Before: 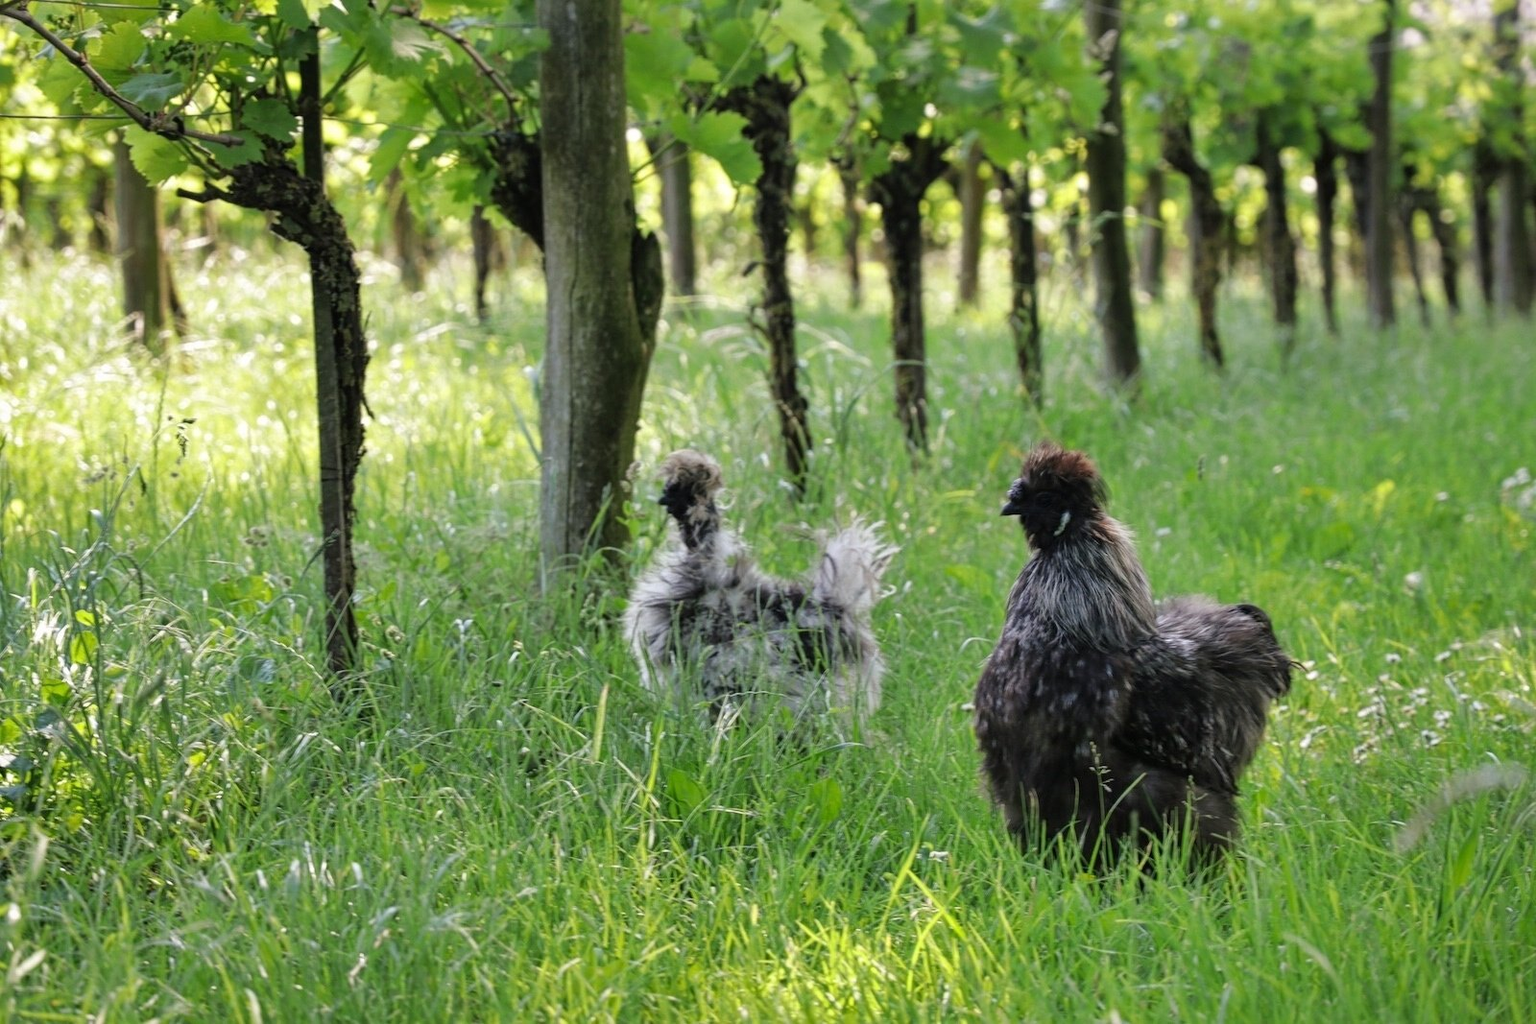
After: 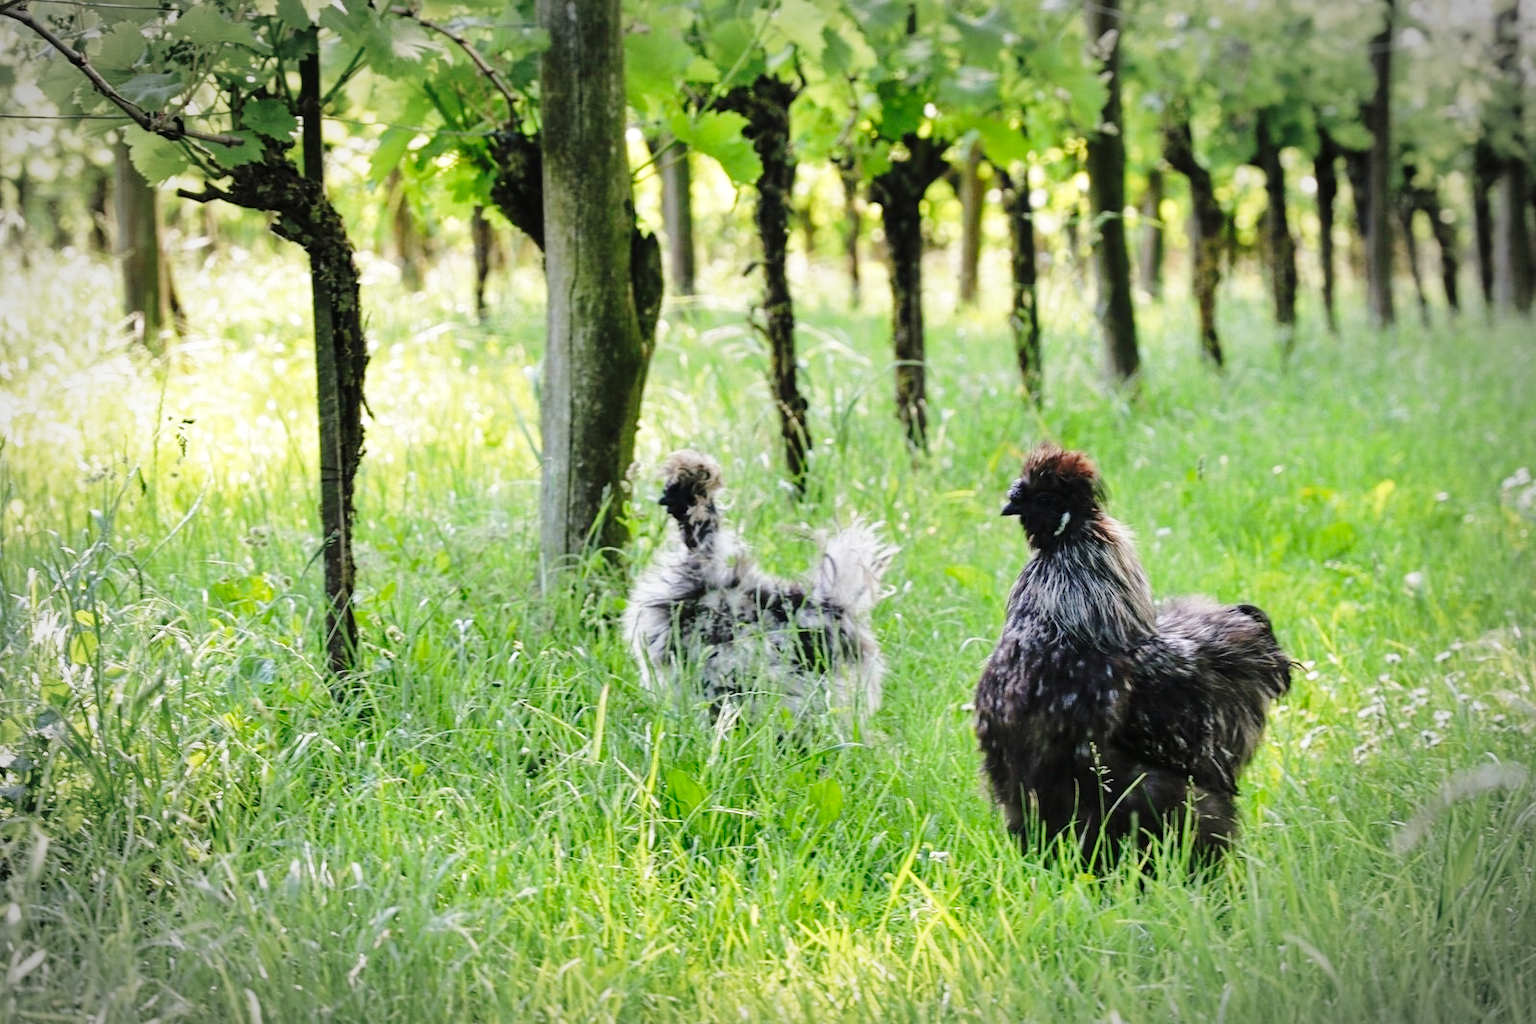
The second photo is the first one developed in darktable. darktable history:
color zones: curves: ch1 [(0, 0.525) (0.143, 0.556) (0.286, 0.52) (0.429, 0.5) (0.571, 0.5) (0.714, 0.5) (0.857, 0.503) (1, 0.525)]
vignetting: fall-off start 79.43%, saturation -0.649, width/height ratio 1.327, unbound false
base curve: curves: ch0 [(0, 0) (0.028, 0.03) (0.121, 0.232) (0.46, 0.748) (0.859, 0.968) (1, 1)], preserve colors none
tone equalizer: -8 EV -1.84 EV, -7 EV -1.16 EV, -6 EV -1.62 EV, smoothing diameter 25%, edges refinement/feathering 10, preserve details guided filter
